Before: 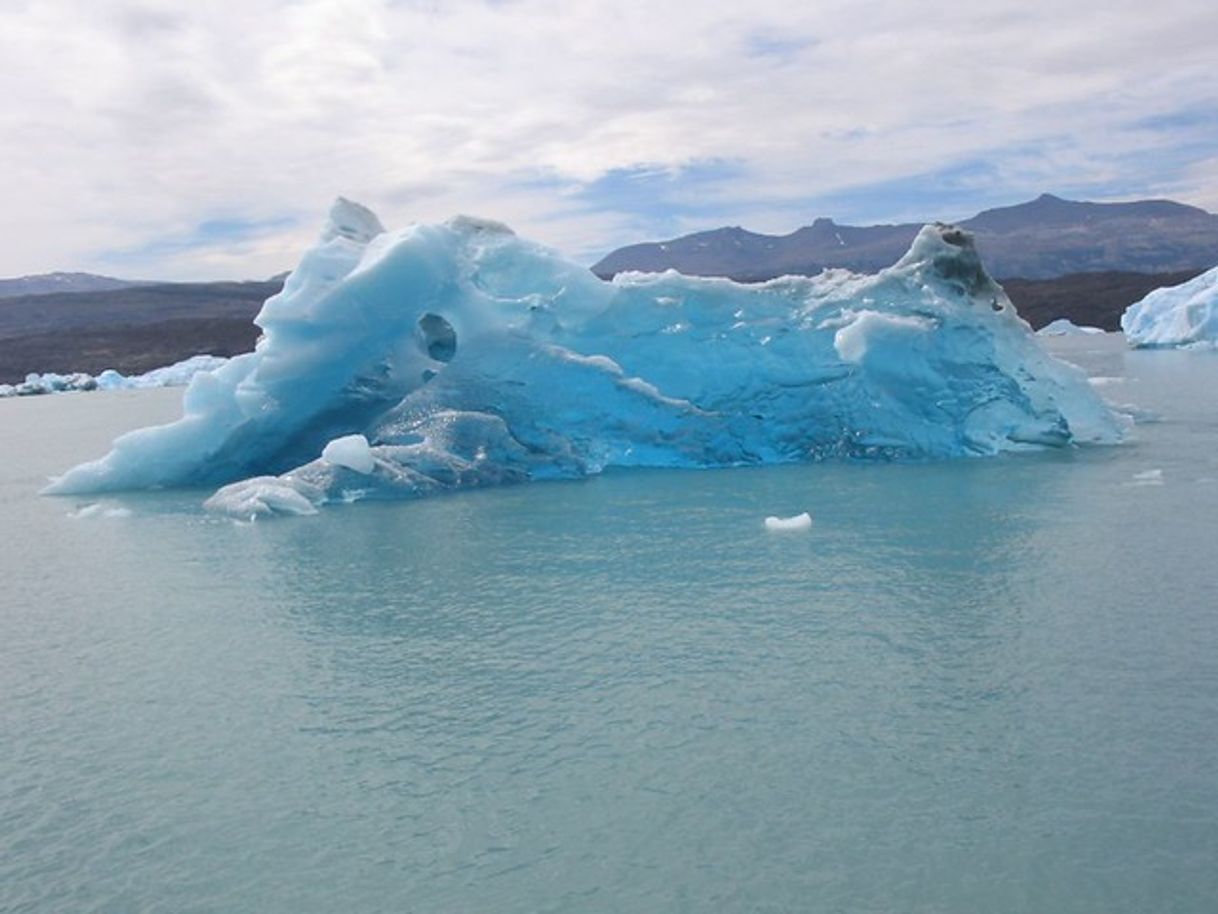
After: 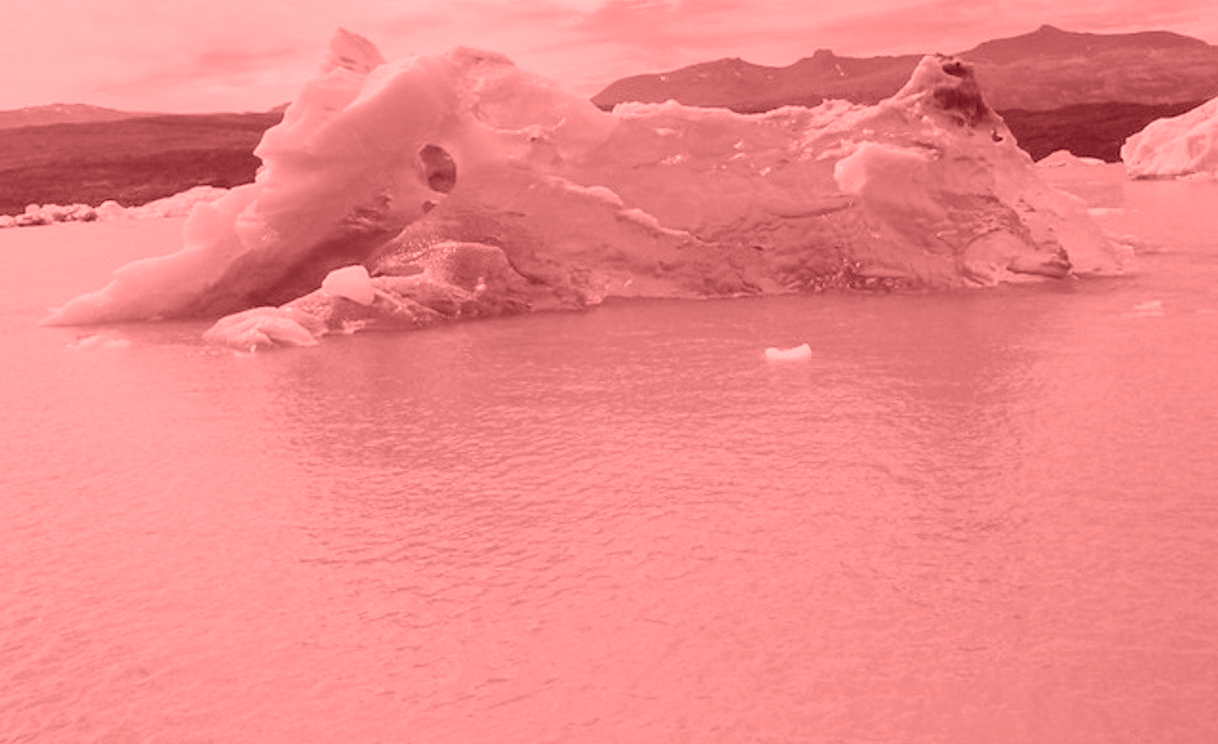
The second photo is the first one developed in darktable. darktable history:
color balance: lift [0.998, 0.998, 1.001, 1.002], gamma [0.995, 1.025, 0.992, 0.975], gain [0.995, 1.02, 0.997, 0.98]
colorize: saturation 60%, source mix 100%
filmic rgb: hardness 4.17
local contrast: highlights 100%, shadows 100%, detail 120%, midtone range 0.2
crop and rotate: top 18.507%
graduated density: on, module defaults
color calibration: illuminant Planckian (black body), adaptation linear Bradford (ICC v4), x 0.361, y 0.366, temperature 4511.61 K, saturation algorithm version 1 (2020)
